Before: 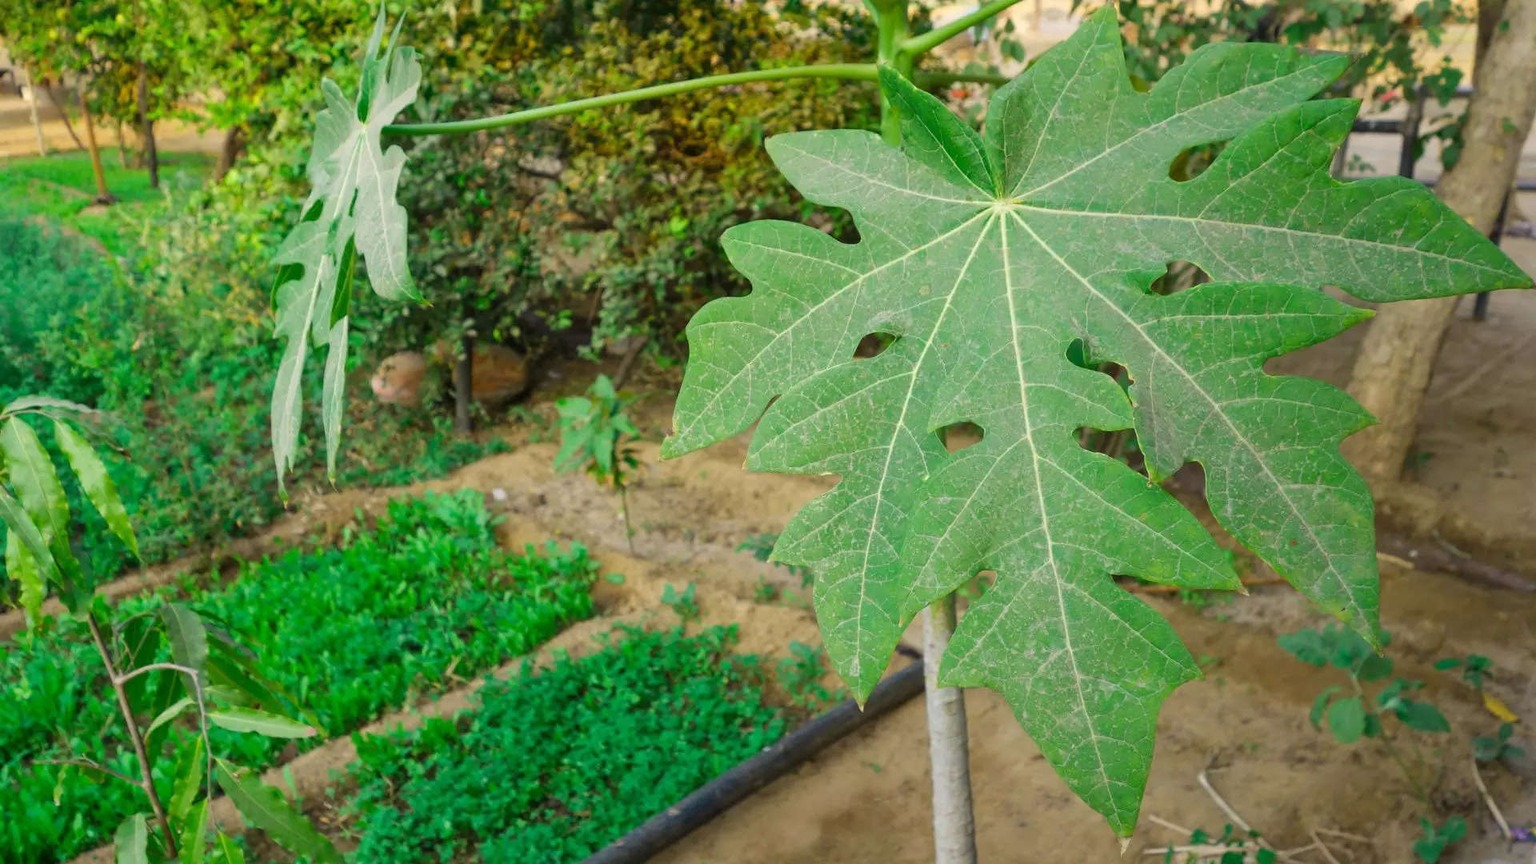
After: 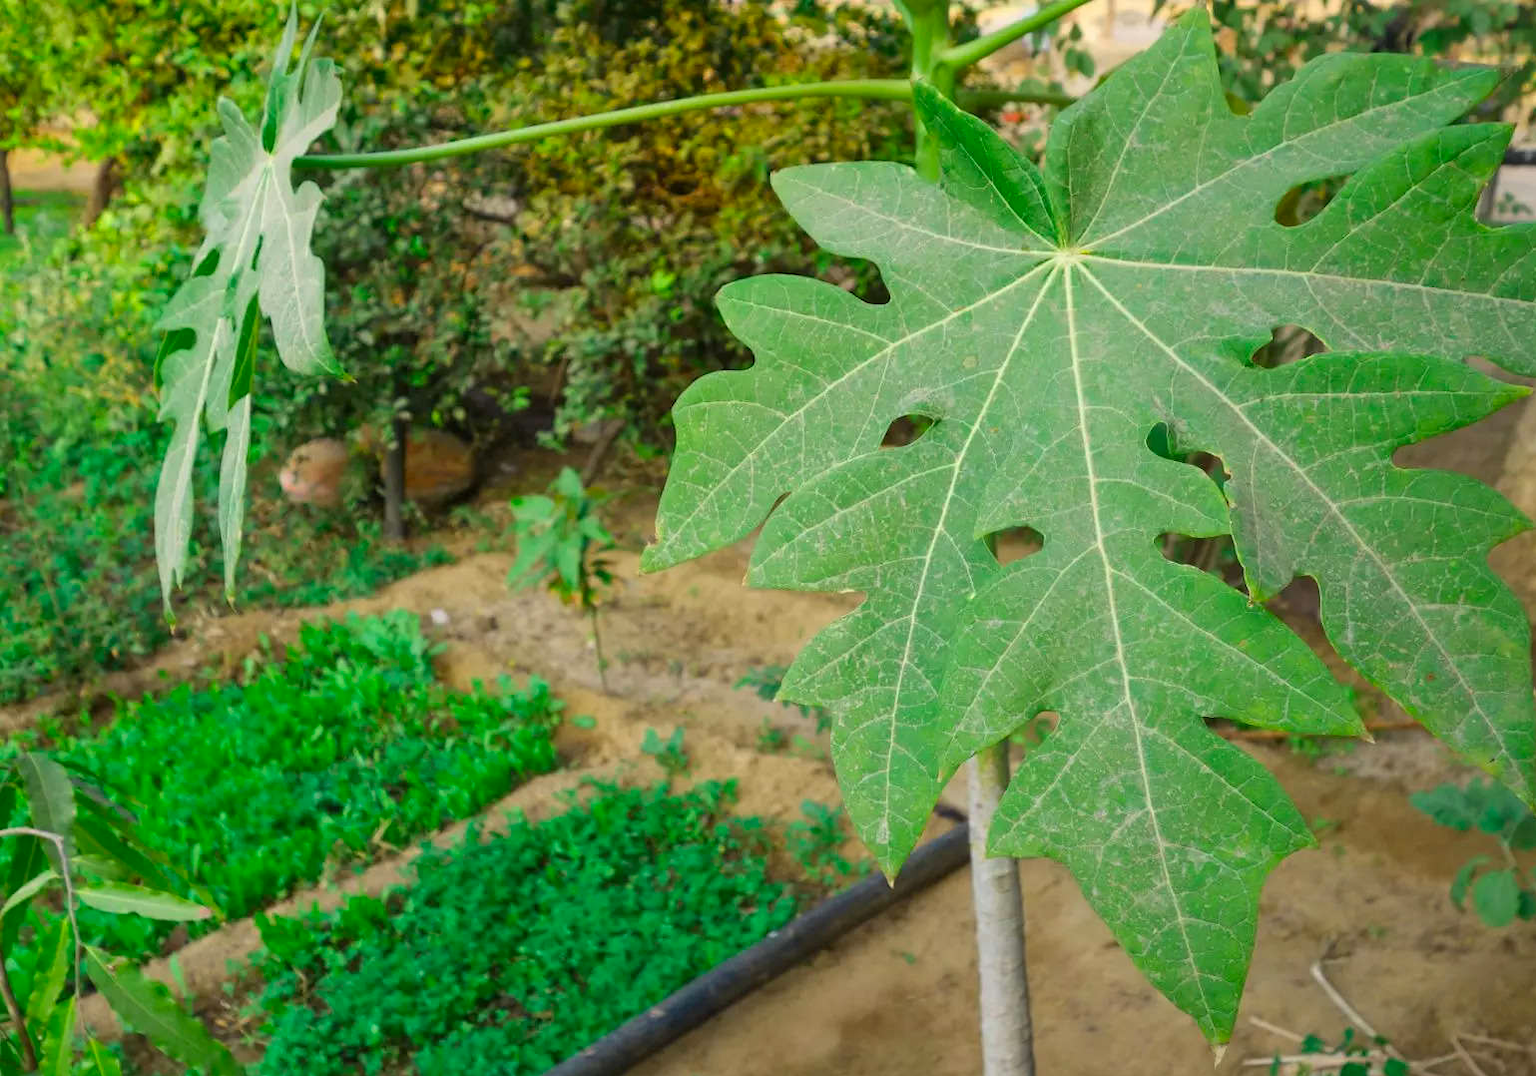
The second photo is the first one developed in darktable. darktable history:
crop and rotate: left 9.597%, right 10.195%
contrast brightness saturation: saturation 0.1
